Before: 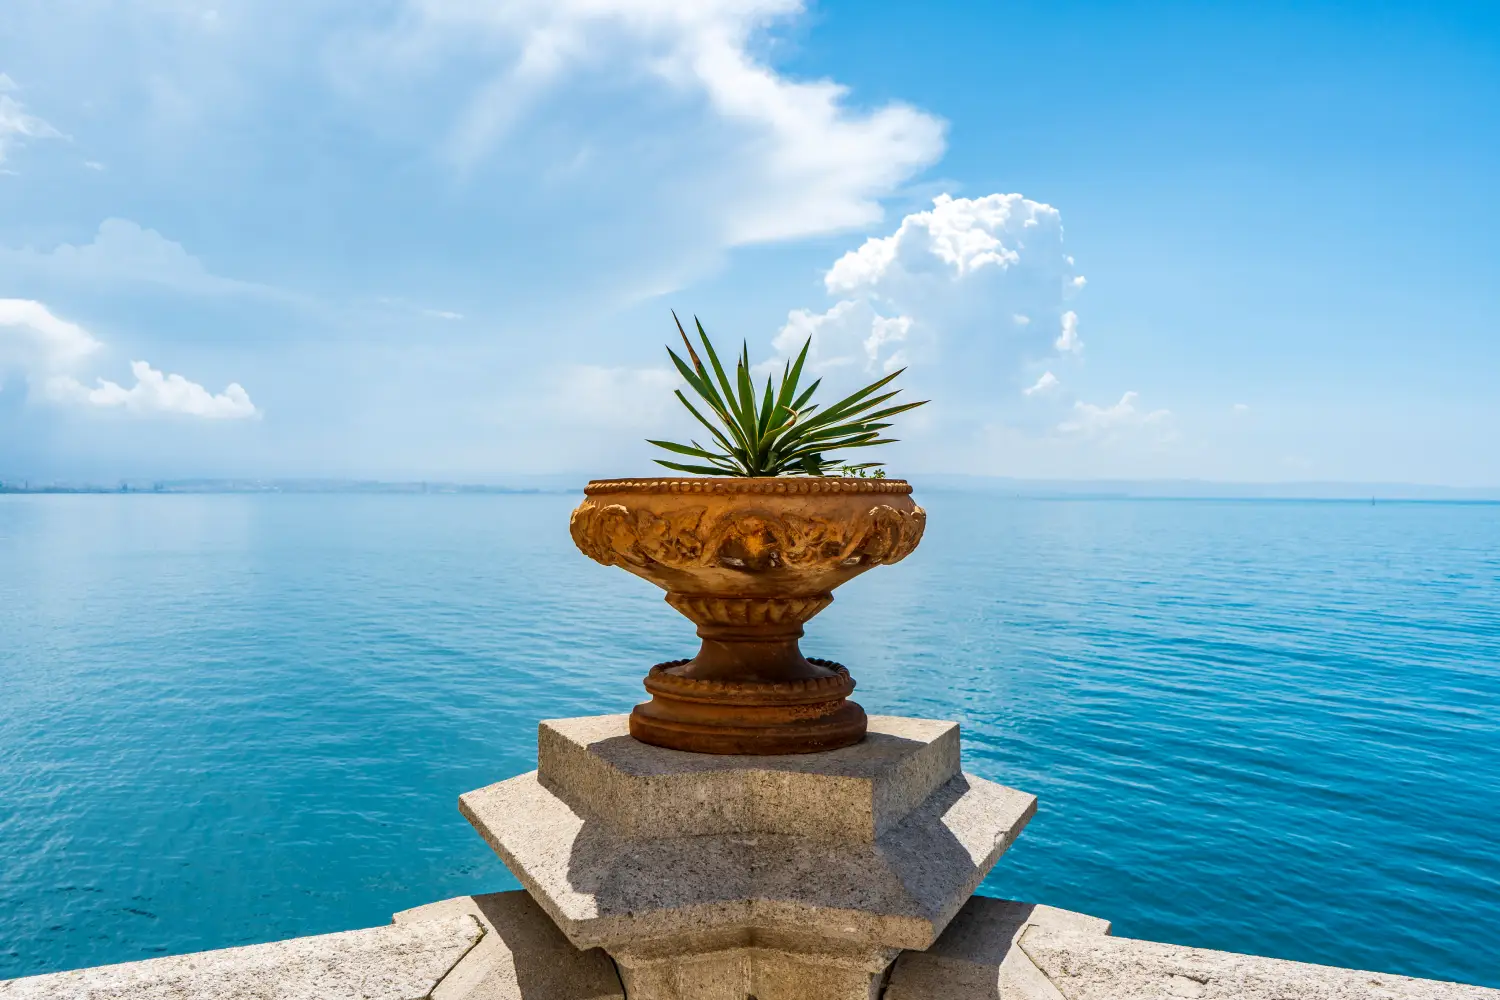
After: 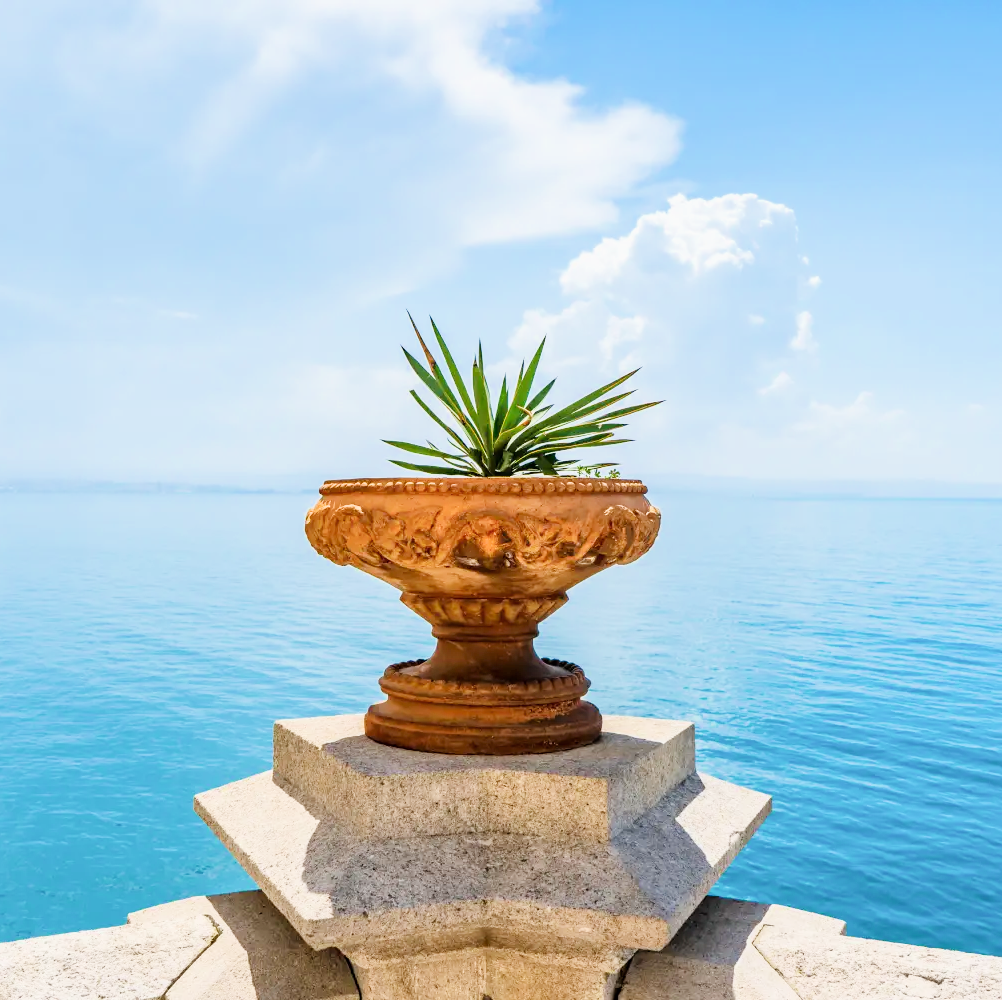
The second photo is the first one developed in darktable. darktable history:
crop and rotate: left 17.732%, right 15.423%
exposure: black level correction 0, exposure 1.45 EV, compensate exposure bias true, compensate highlight preservation false
filmic rgb: black relative exposure -7.65 EV, white relative exposure 4.56 EV, hardness 3.61
